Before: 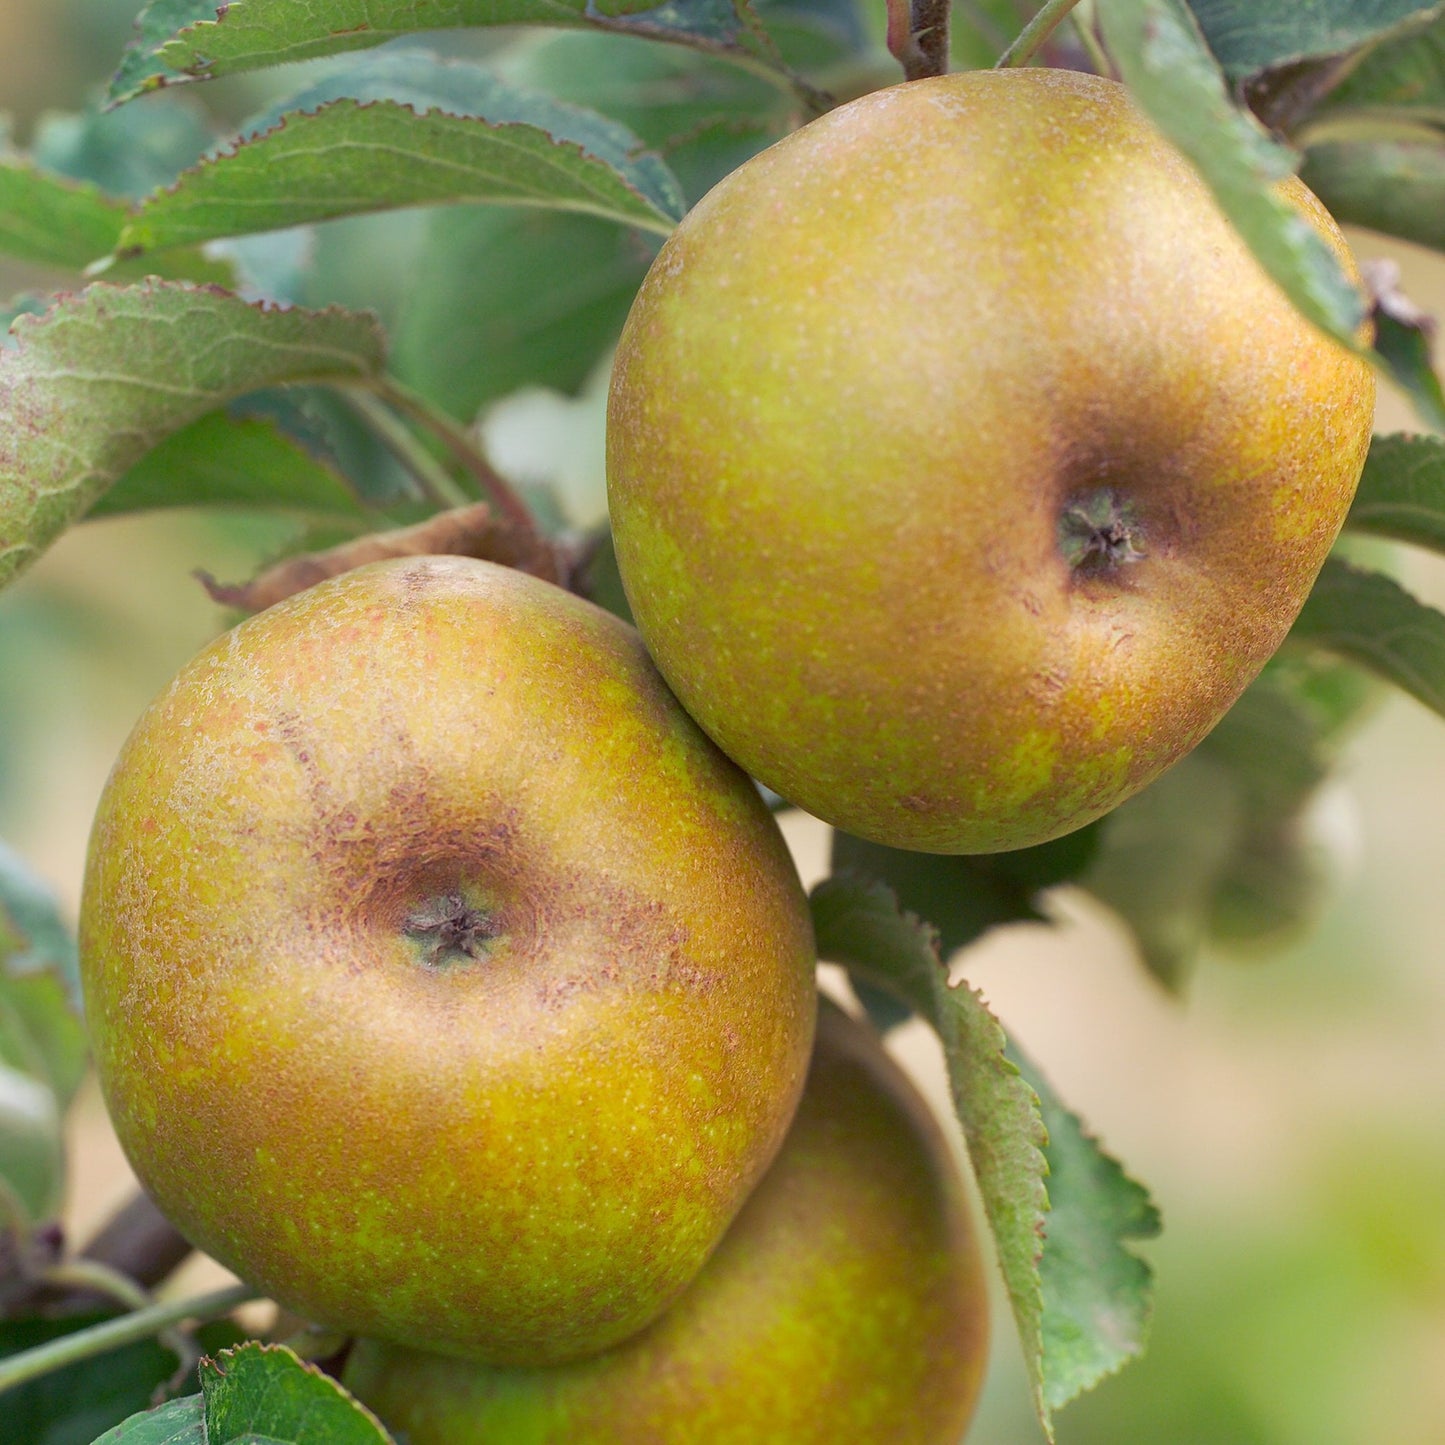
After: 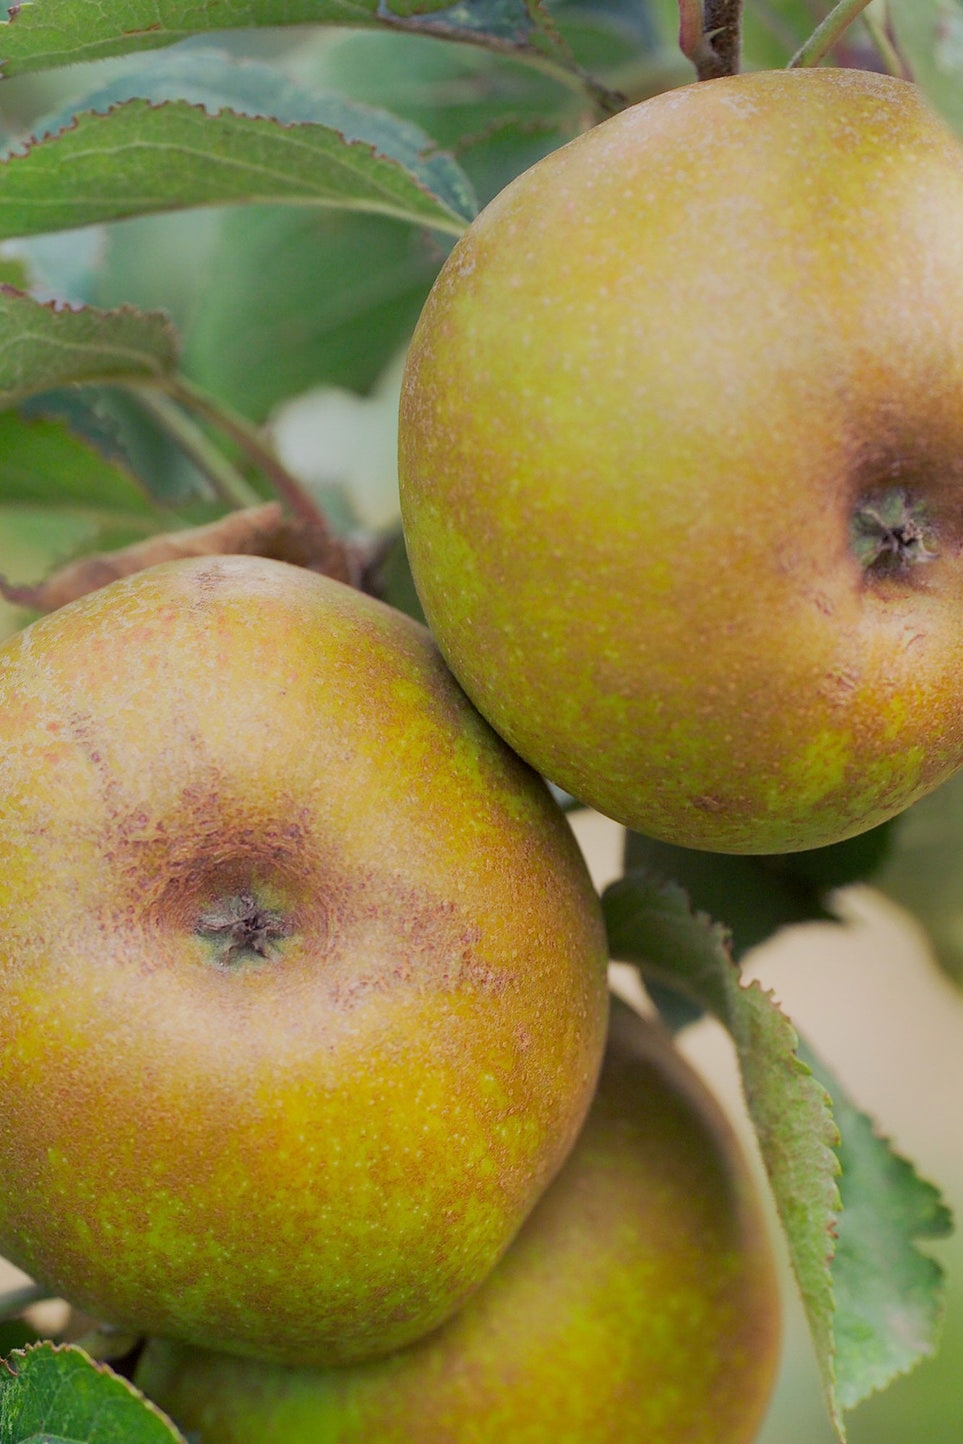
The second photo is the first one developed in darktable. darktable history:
filmic rgb: black relative exposure -7.65 EV, white relative exposure 4.56 EV, hardness 3.61
crop and rotate: left 14.436%, right 18.898%
